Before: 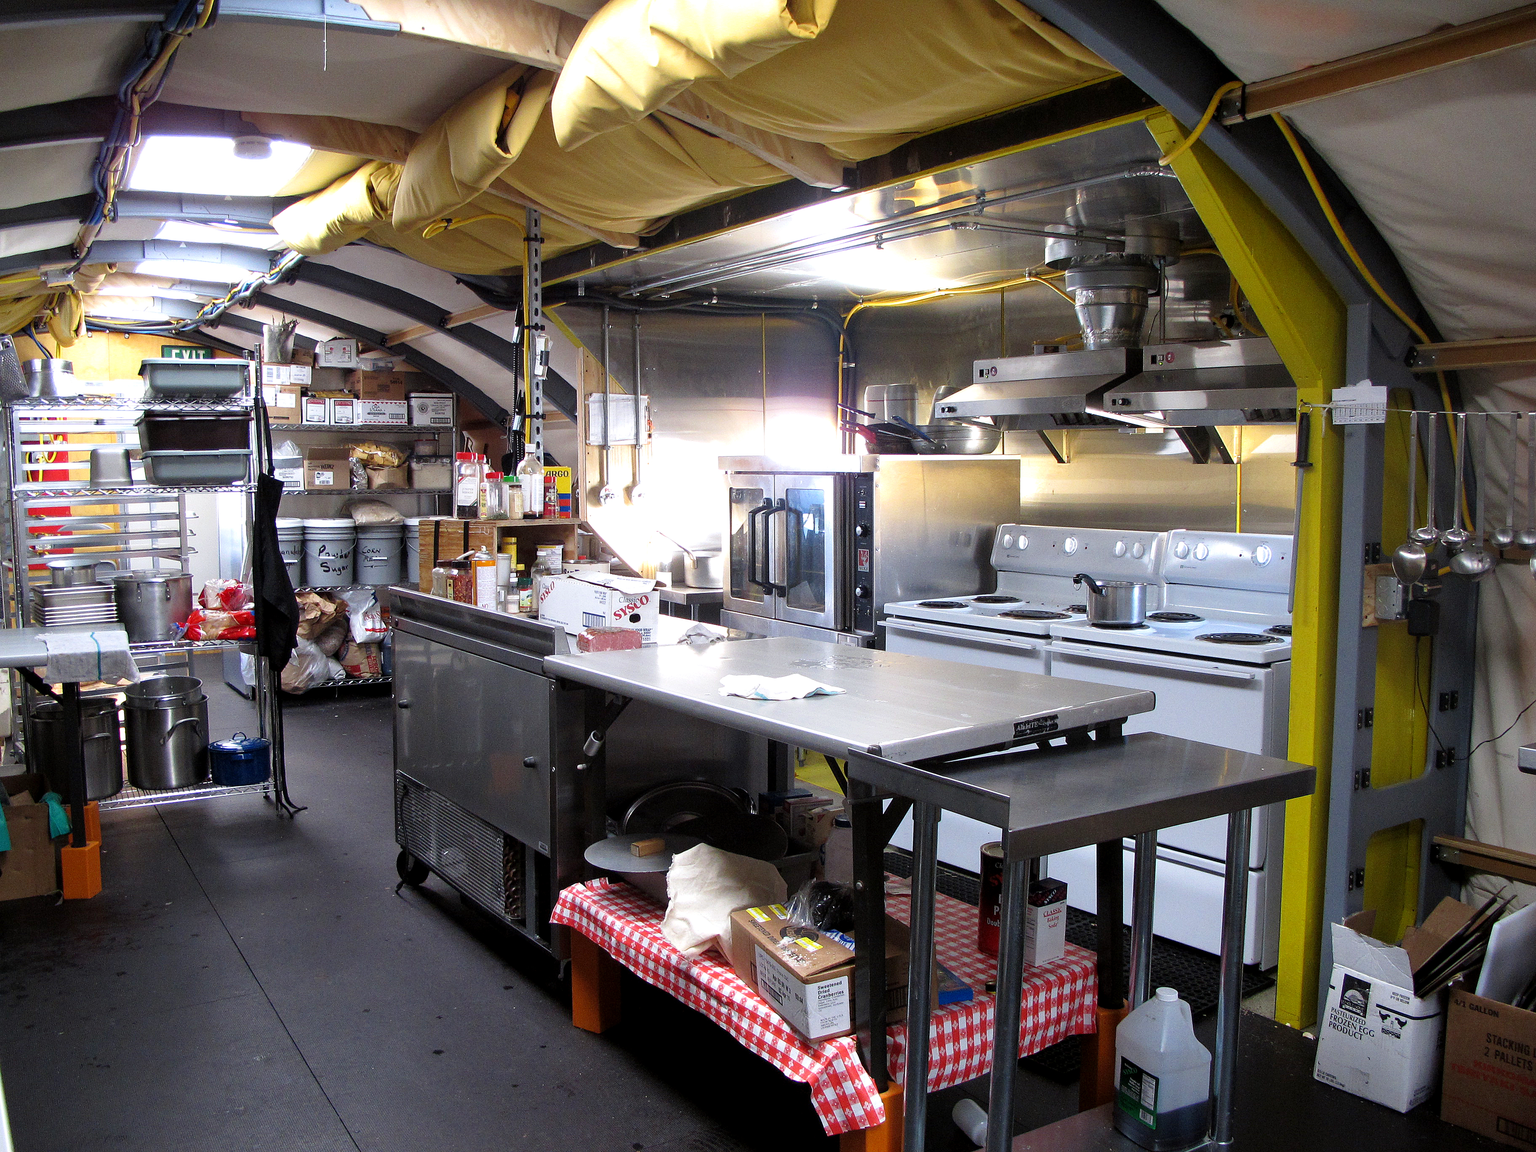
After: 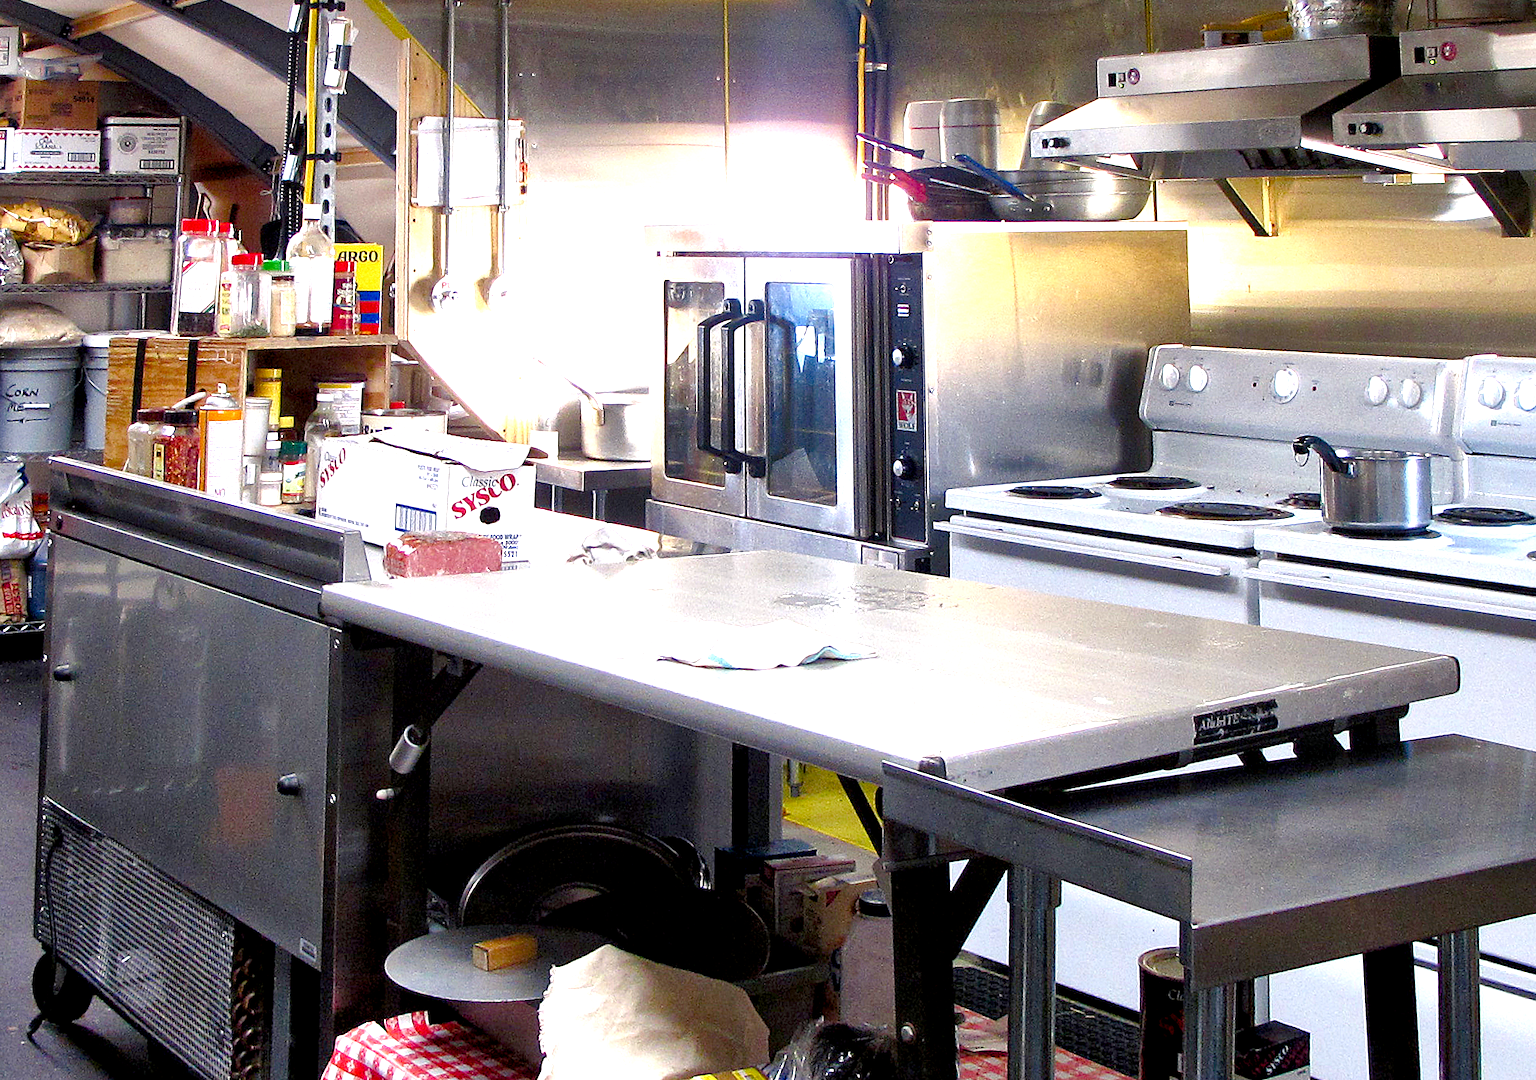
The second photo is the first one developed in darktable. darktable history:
exposure: black level correction 0, exposure 0.7 EV, compensate exposure bias true, compensate highlight preservation false
shadows and highlights: radius 264.75, soften with gaussian
crop: left 25%, top 25%, right 25%, bottom 25%
local contrast: mode bilateral grid, contrast 20, coarseness 50, detail 130%, midtone range 0.2
color balance rgb: shadows lift › chroma 1%, shadows lift › hue 240.84°, highlights gain › chroma 2%, highlights gain › hue 73.2°, global offset › luminance -0.5%, perceptual saturation grading › global saturation 20%, perceptual saturation grading › highlights -25%, perceptual saturation grading › shadows 50%, global vibrance 15%
rotate and perspective: rotation 0.128°, lens shift (vertical) -0.181, lens shift (horizontal) -0.044, shear 0.001, automatic cropping off
